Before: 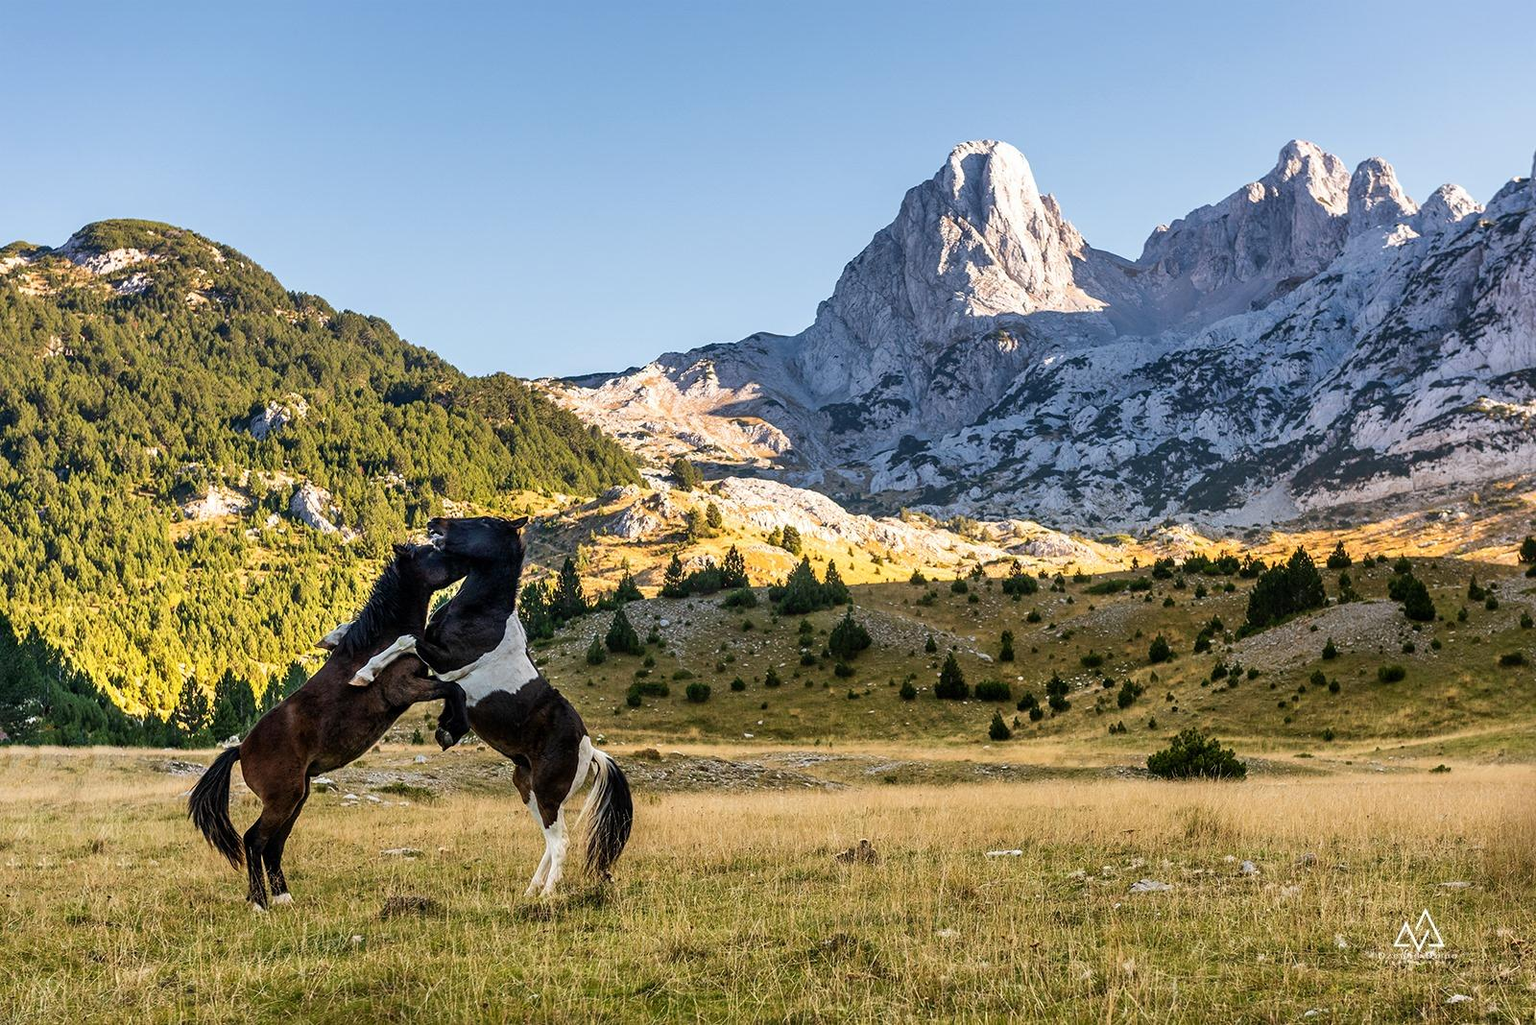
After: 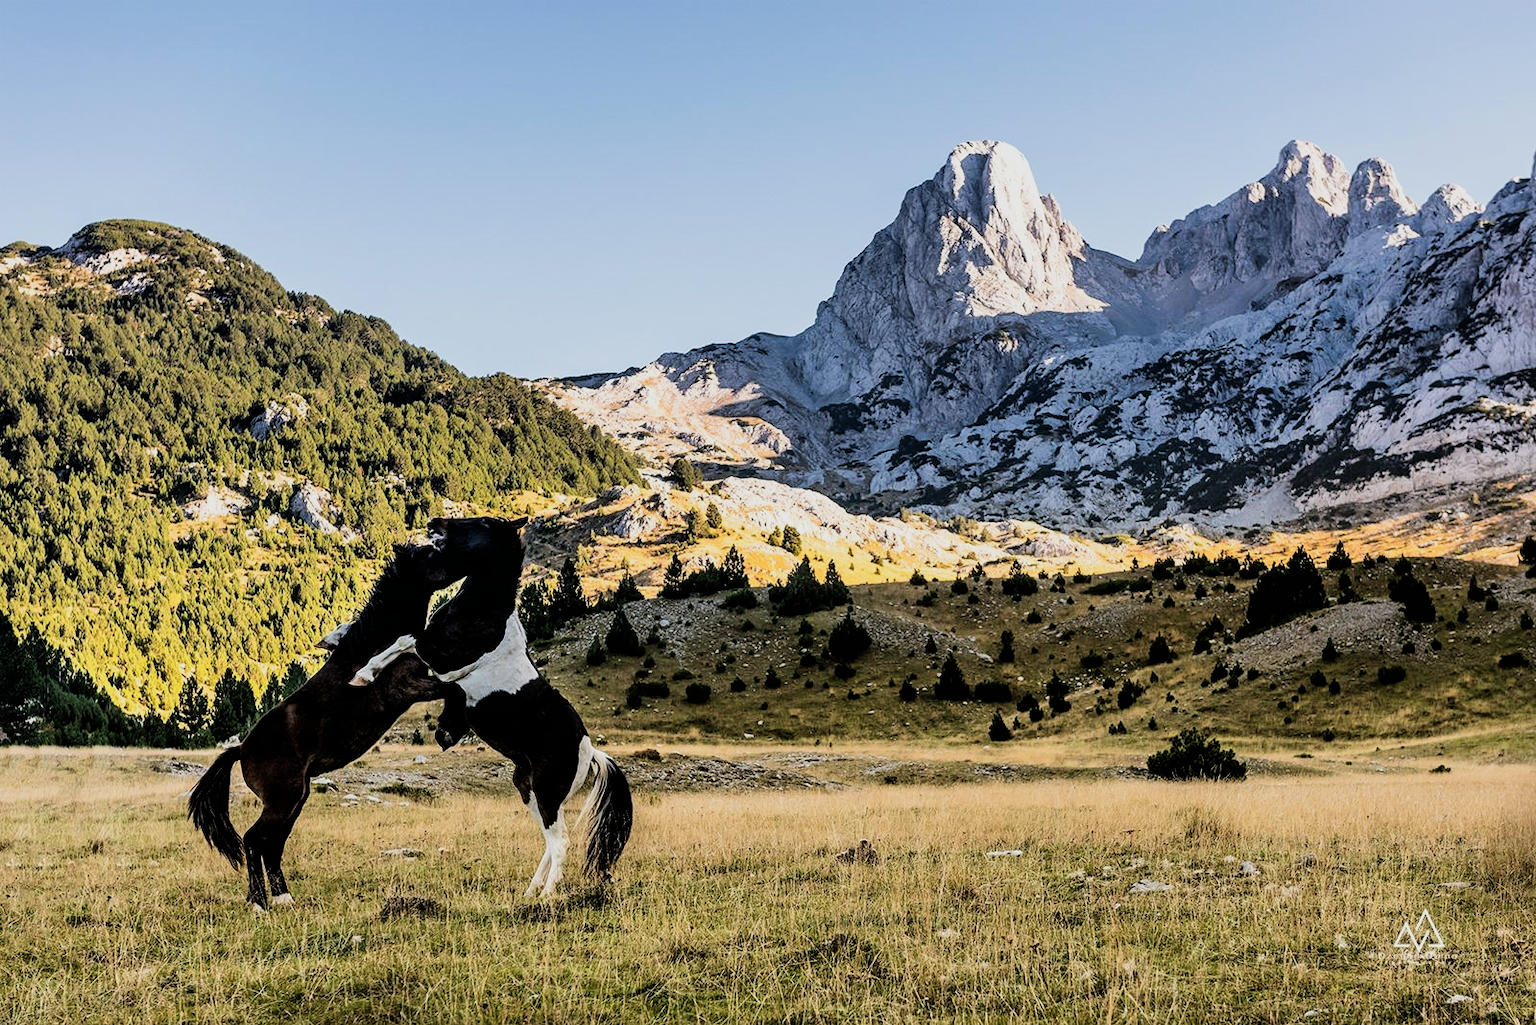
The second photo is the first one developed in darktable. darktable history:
color zones: curves: ch1 [(0, 0.469) (0.01, 0.469) (0.12, 0.446) (0.248, 0.469) (0.5, 0.5) (0.748, 0.5) (0.99, 0.469) (1, 0.469)]
filmic rgb: black relative exposure -5 EV, hardness 2.88, contrast 1.4, highlights saturation mix -30%
